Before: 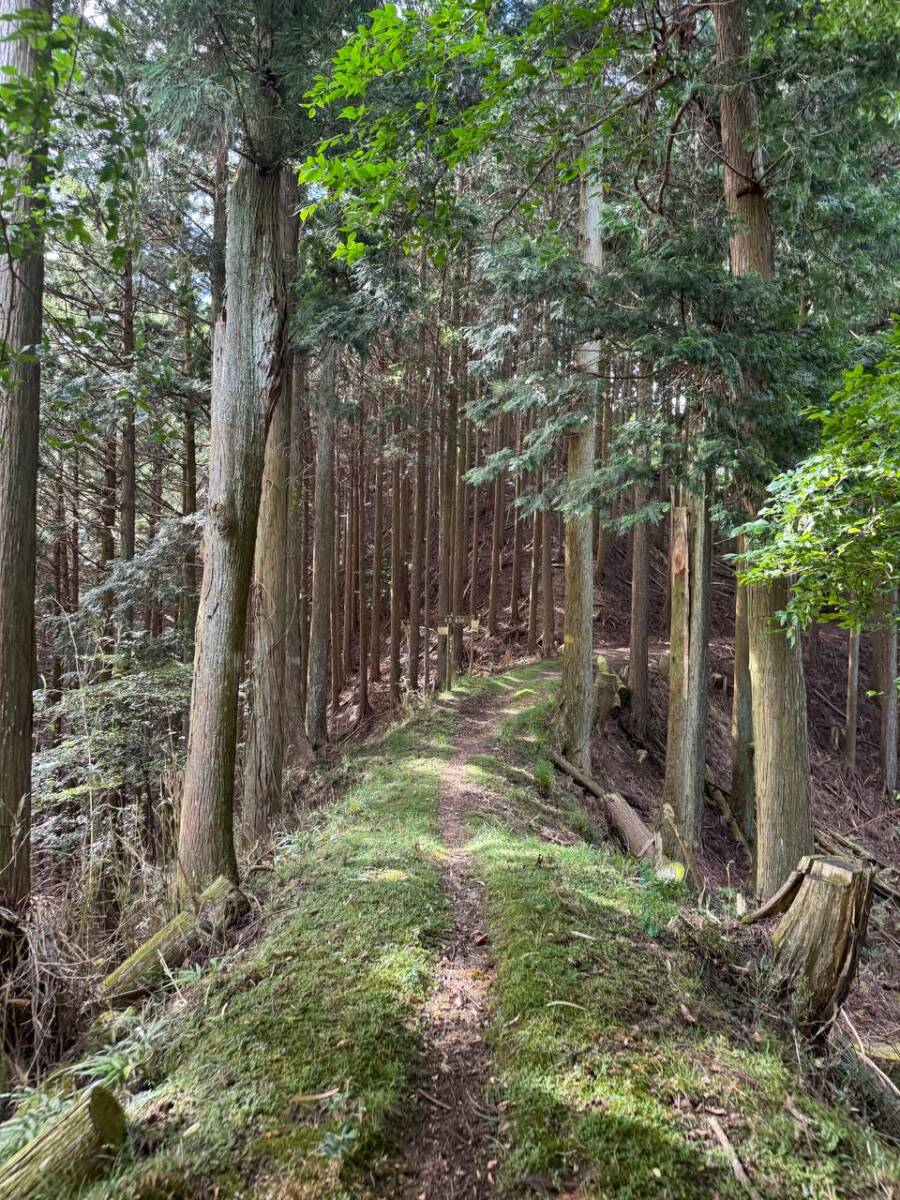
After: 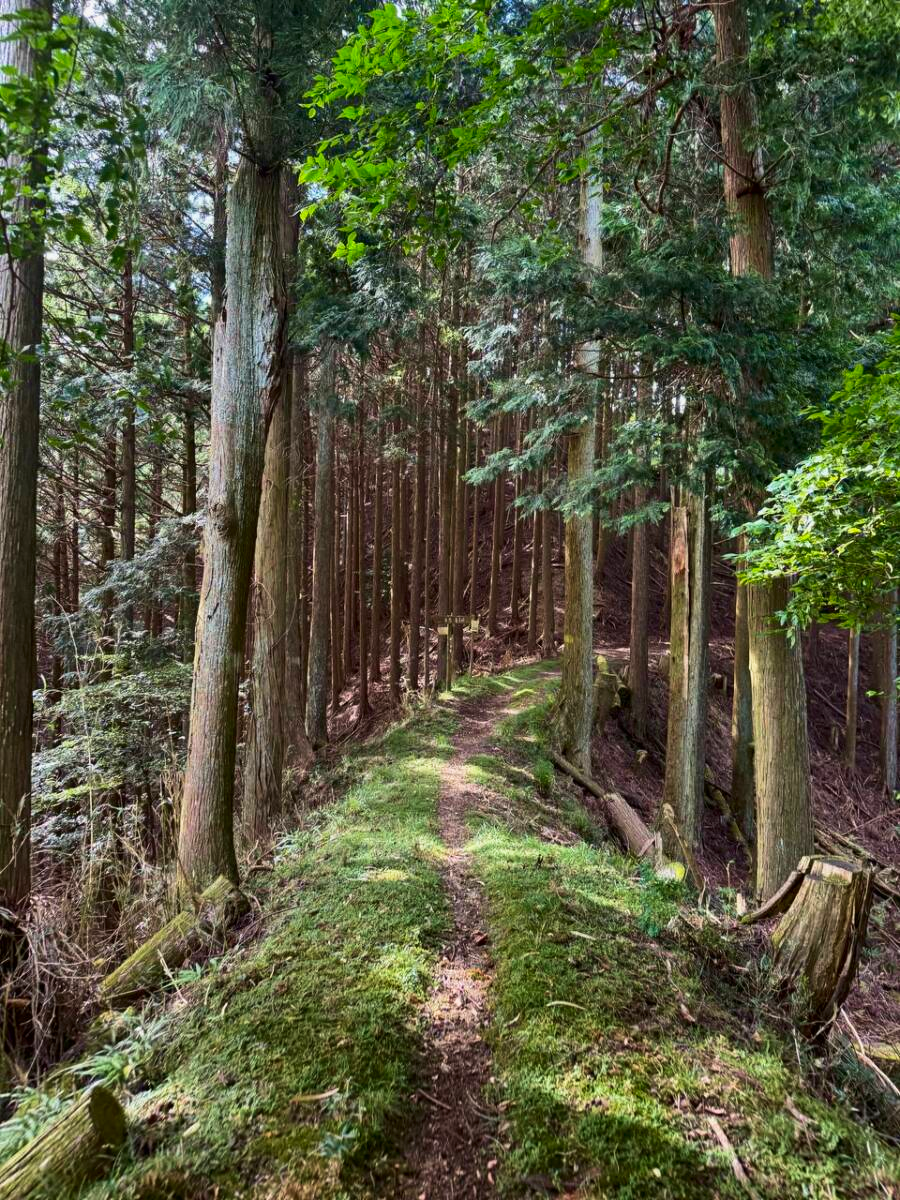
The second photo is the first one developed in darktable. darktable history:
contrast brightness saturation: contrast 0.13, brightness -0.063, saturation 0.158
exposure: exposure -0.113 EV, compensate highlight preservation false
velvia: on, module defaults
